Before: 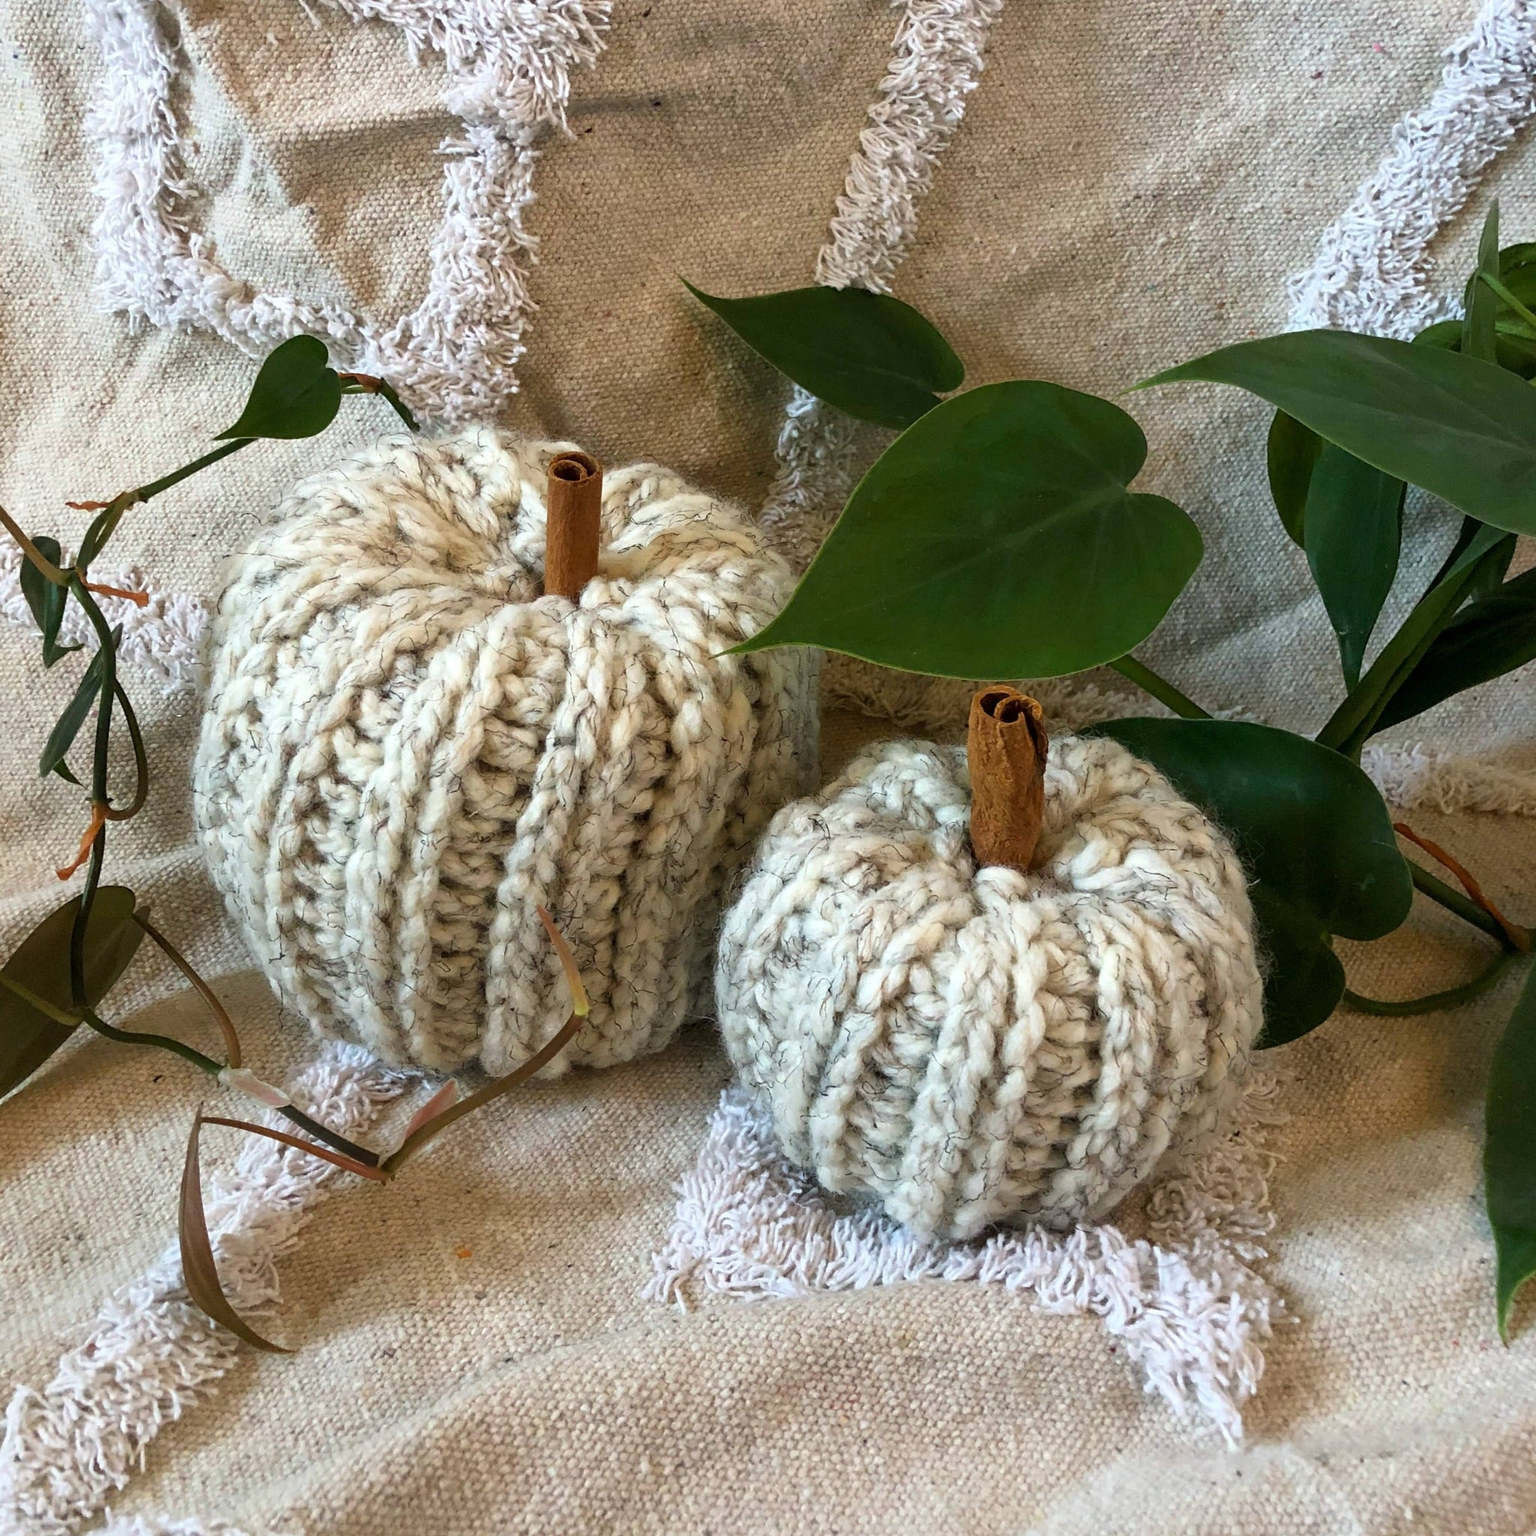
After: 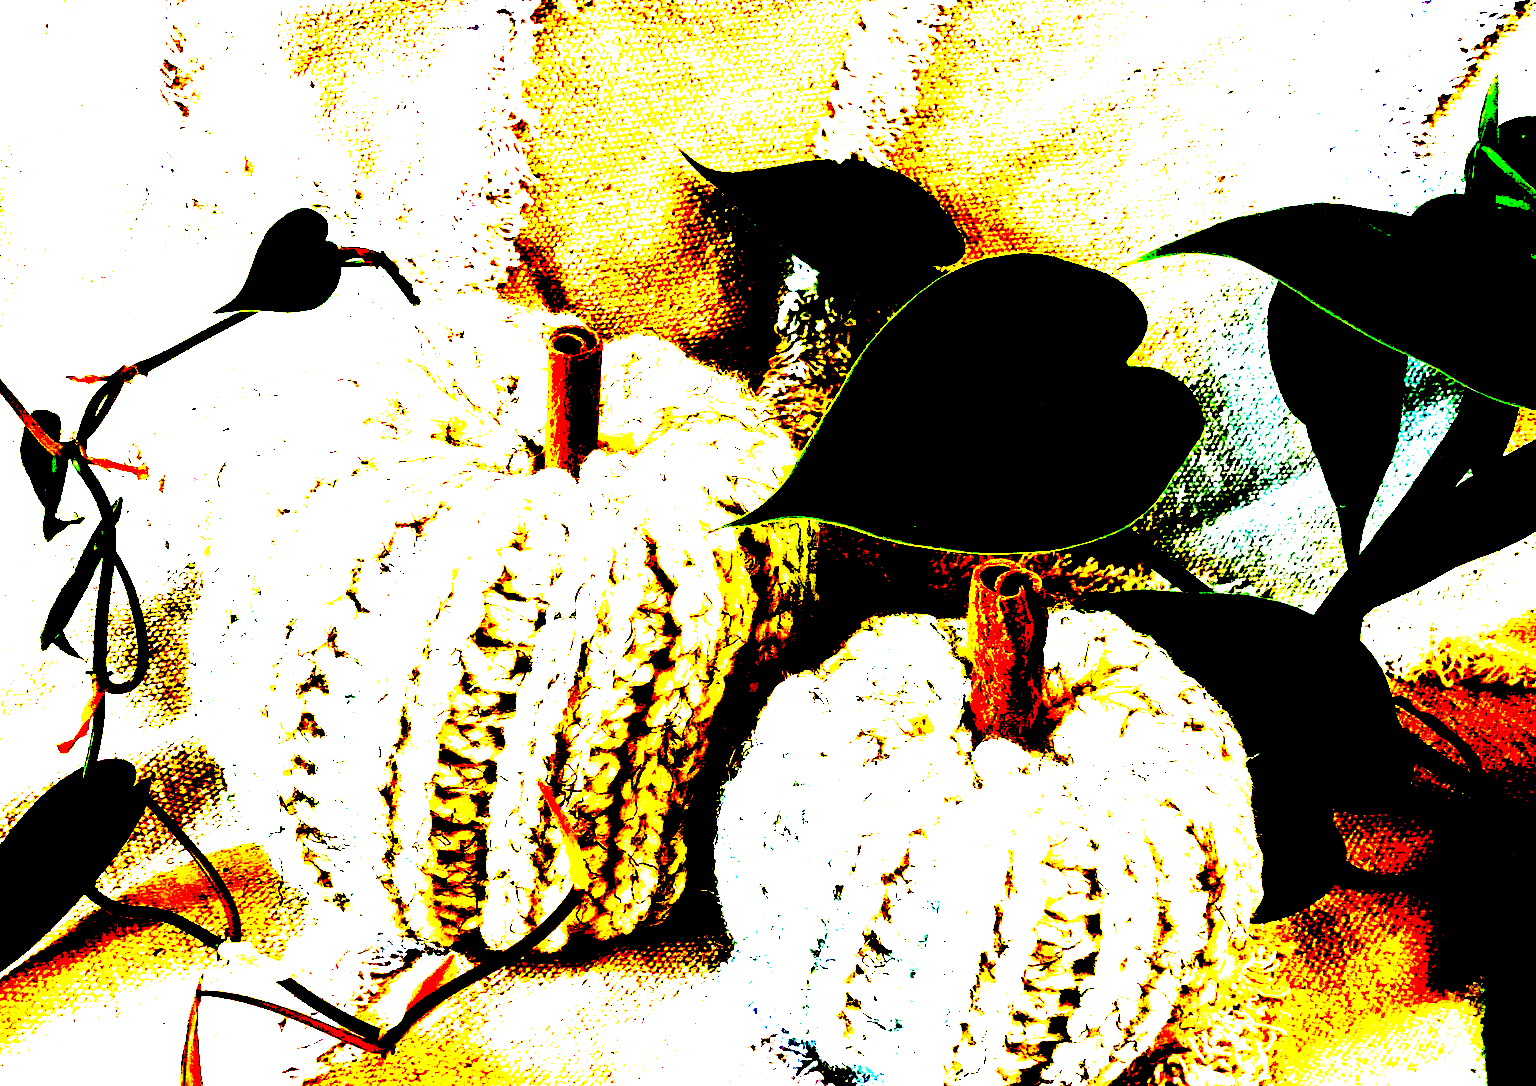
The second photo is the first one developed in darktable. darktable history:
crop and rotate: top 8.293%, bottom 20.996%
exposure: black level correction 0.1, exposure 3 EV, compensate highlight preservation false
